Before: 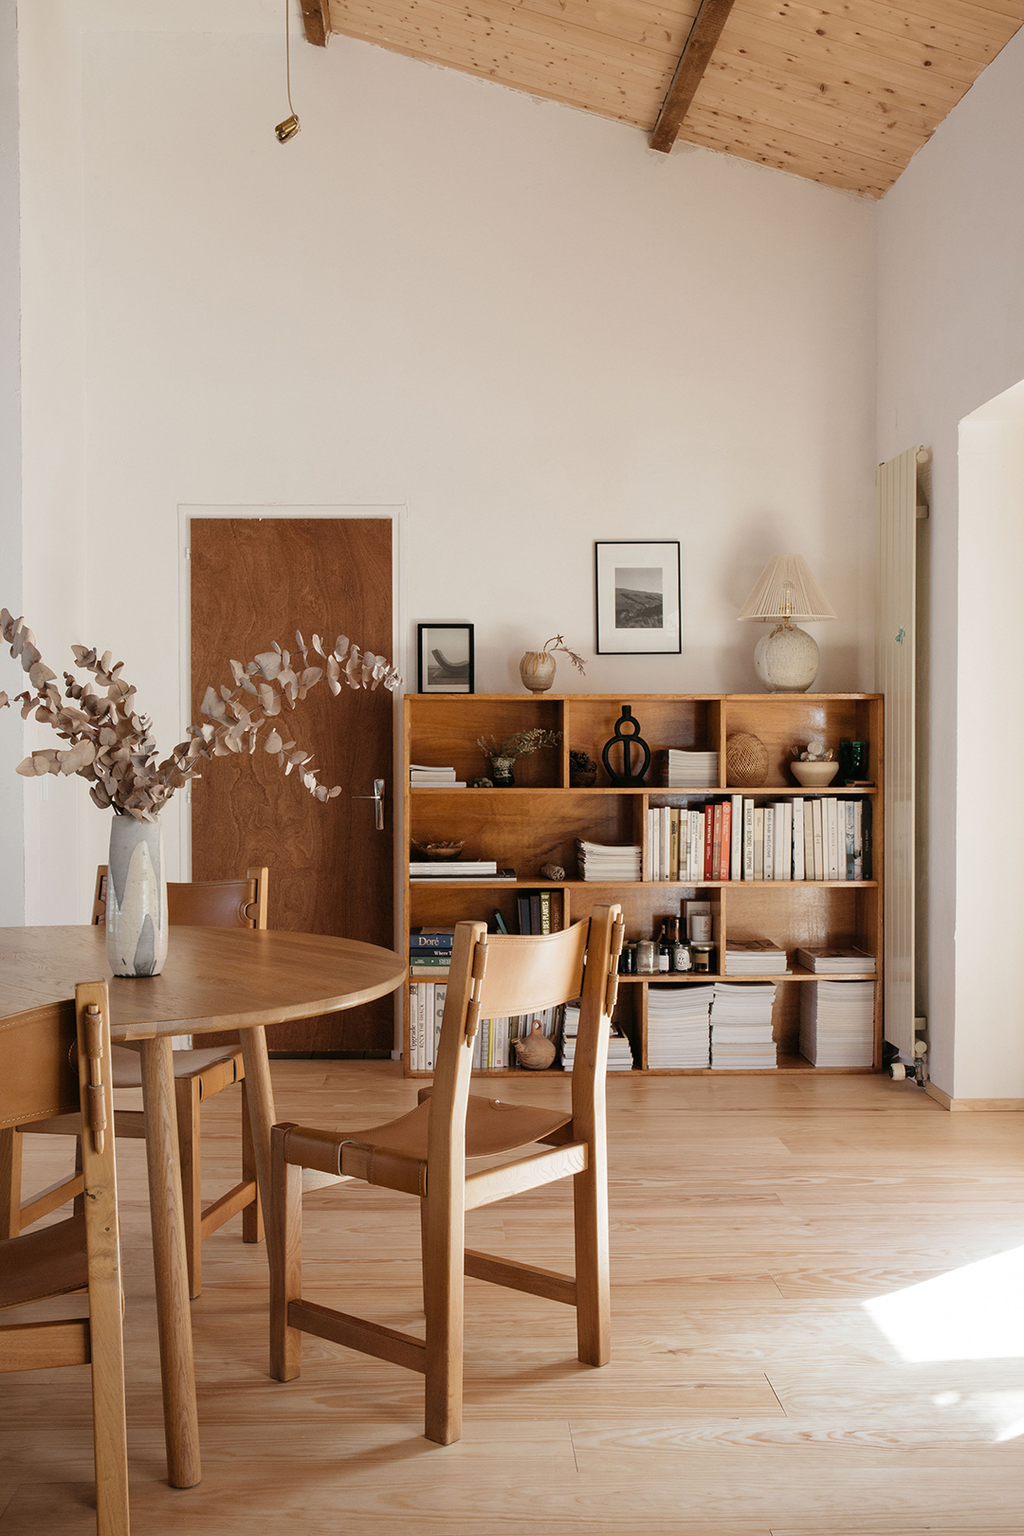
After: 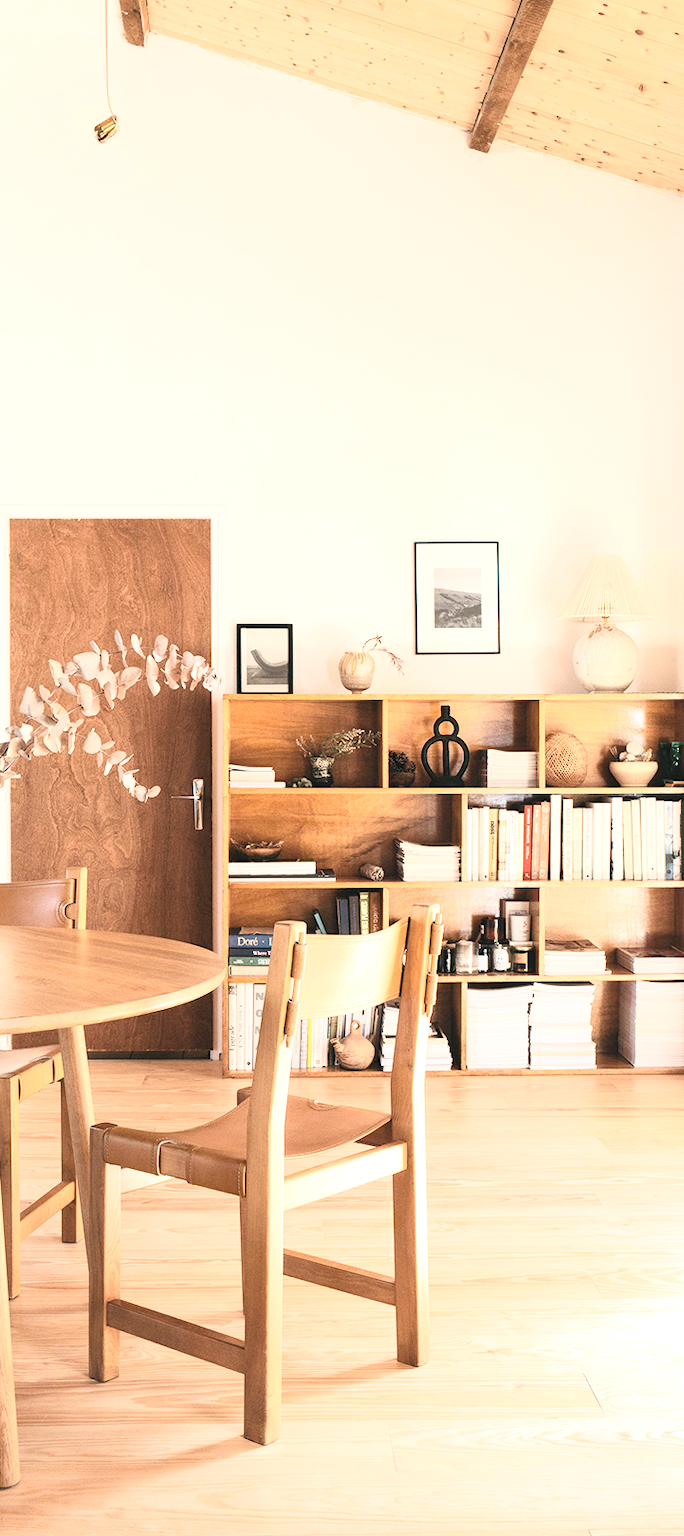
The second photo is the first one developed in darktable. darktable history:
contrast brightness saturation: contrast 0.375, brightness 0.537
exposure: black level correction 0, exposure 0.898 EV, compensate highlight preservation false
crop and rotate: left 17.702%, right 15.403%
